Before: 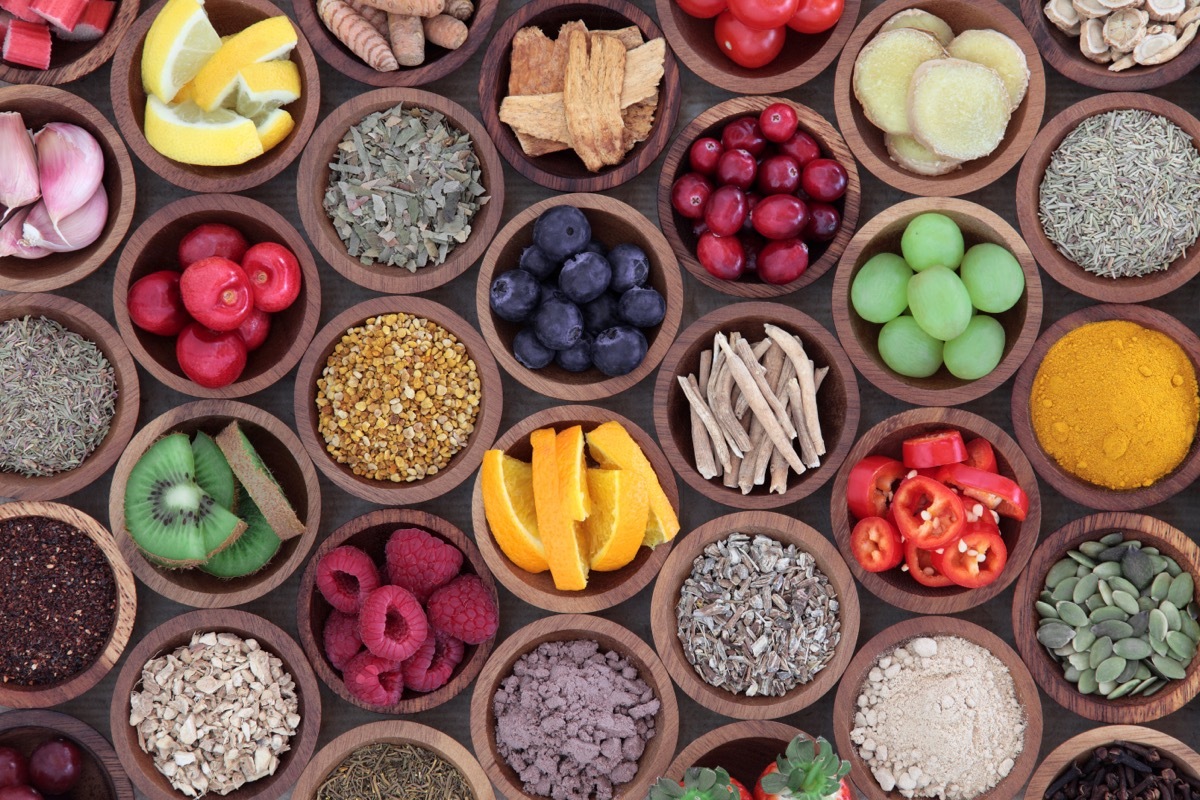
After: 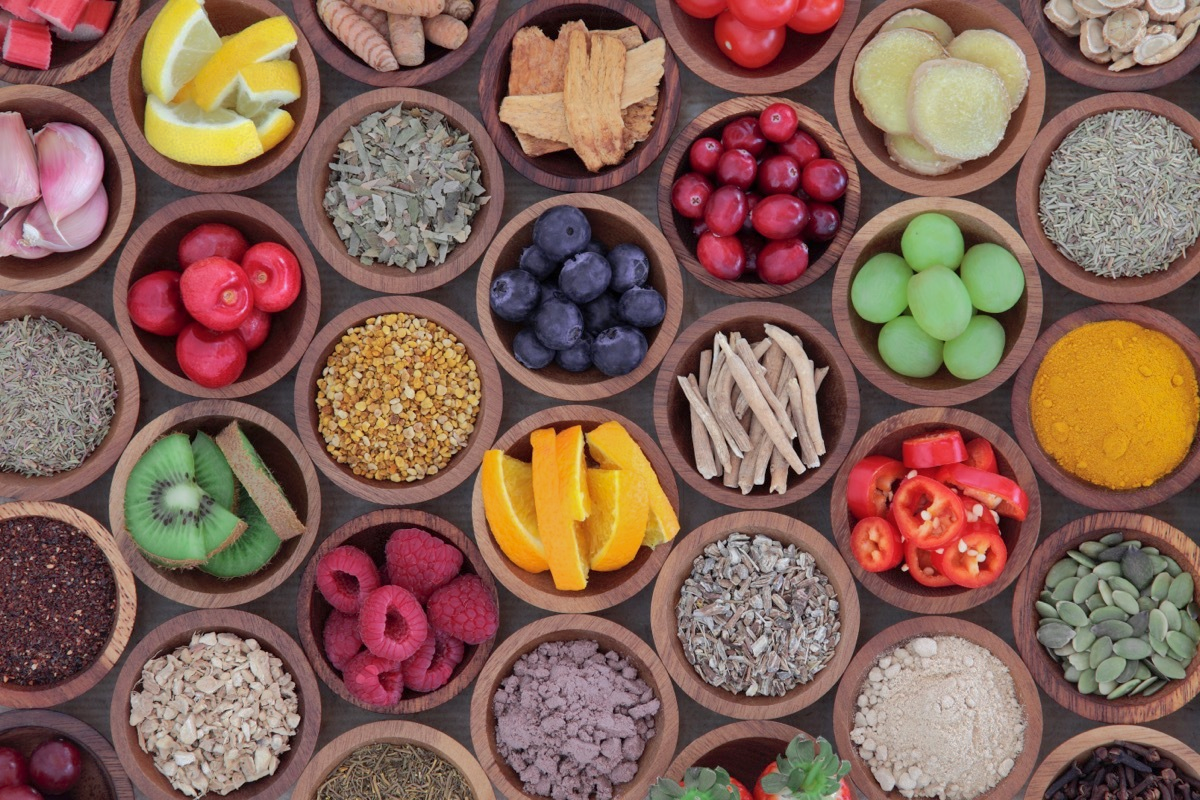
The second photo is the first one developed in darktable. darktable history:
shadows and highlights: highlights -60
tone equalizer: -8 EV -1.84 EV, -7 EV -1.16 EV, -6 EV -1.62 EV, smoothing diameter 25%, edges refinement/feathering 10, preserve details guided filter
